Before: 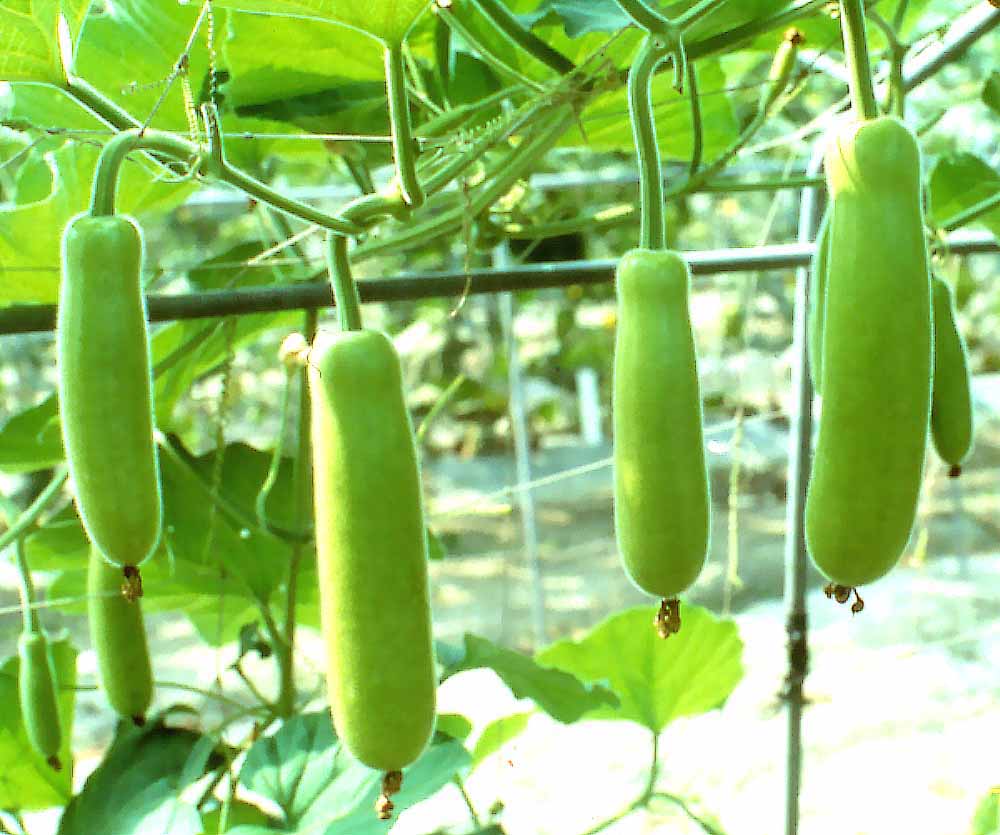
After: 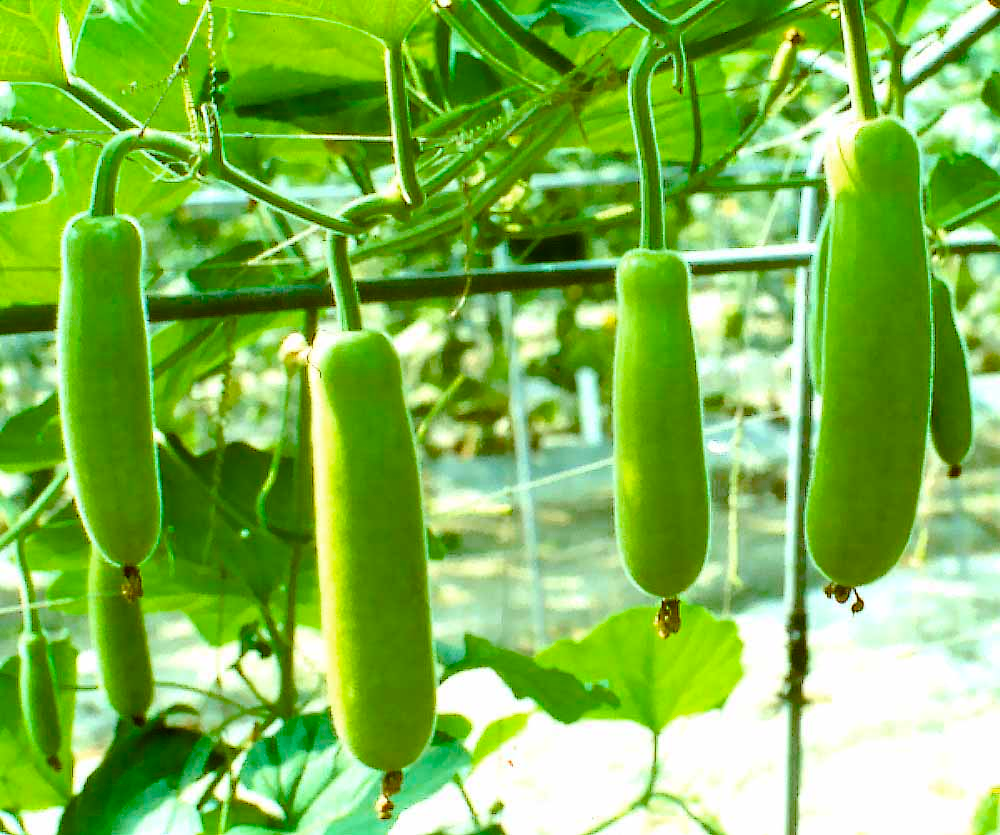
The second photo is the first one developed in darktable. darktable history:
color balance rgb: shadows lift › hue 87.93°, linear chroma grading › global chroma 10.255%, perceptual saturation grading › global saturation 20%, perceptual saturation grading › highlights -14.138%, perceptual saturation grading › shadows 49.263%, perceptual brilliance grading › mid-tones 9.104%, perceptual brilliance grading › shadows 15.358%, saturation formula JzAzBz (2021)
